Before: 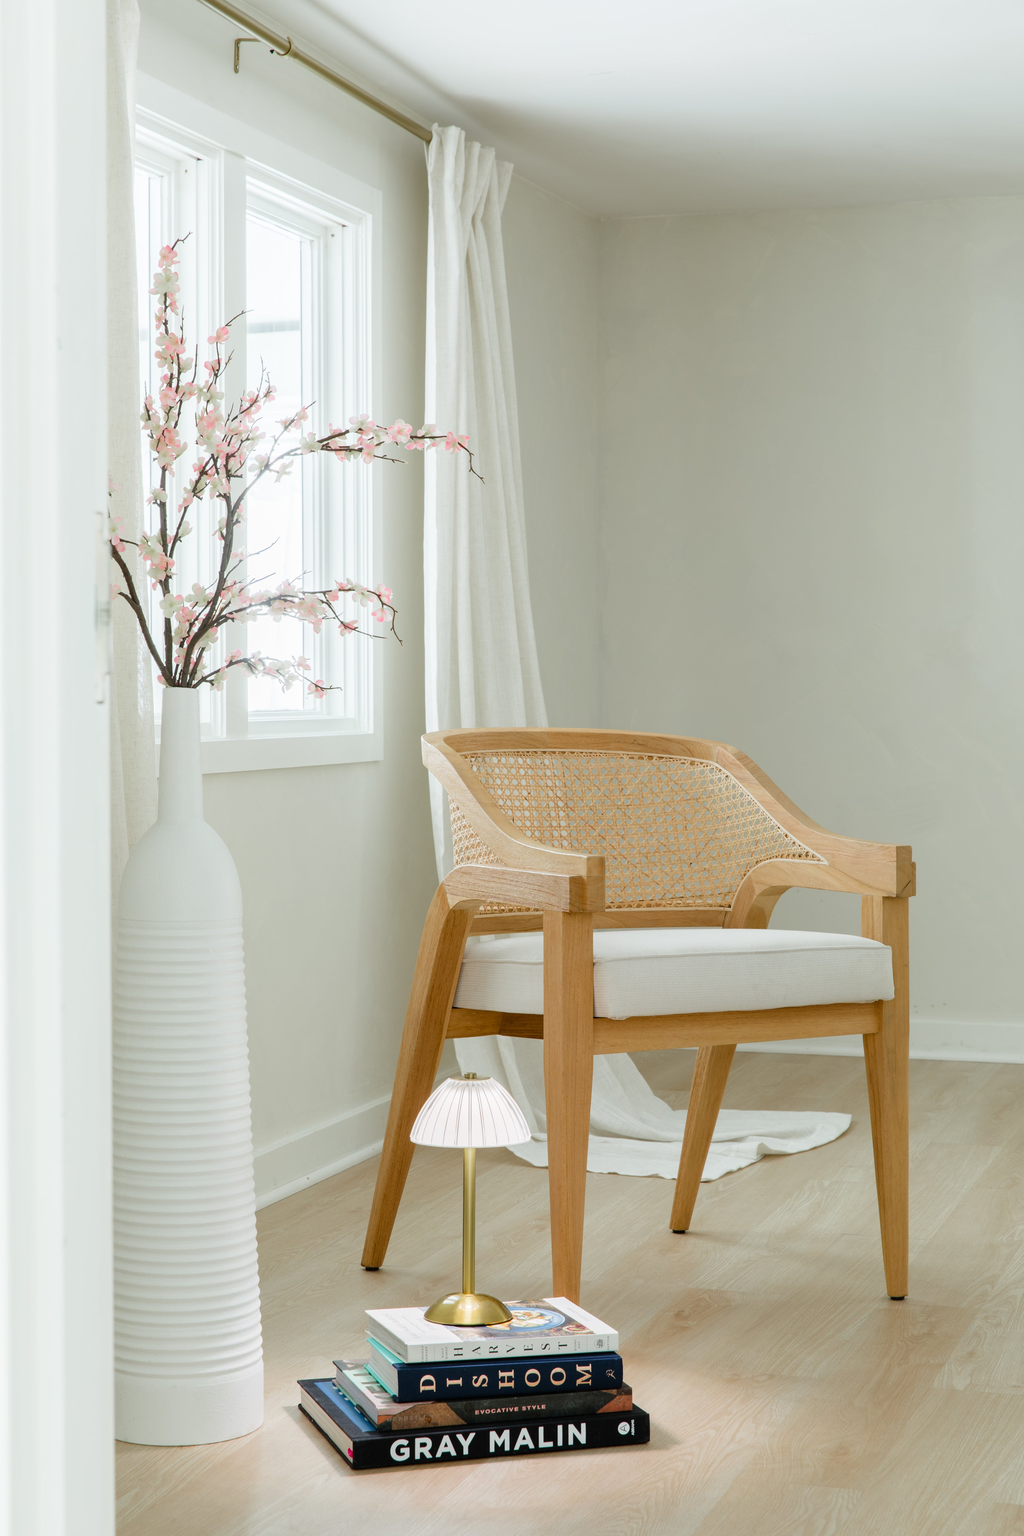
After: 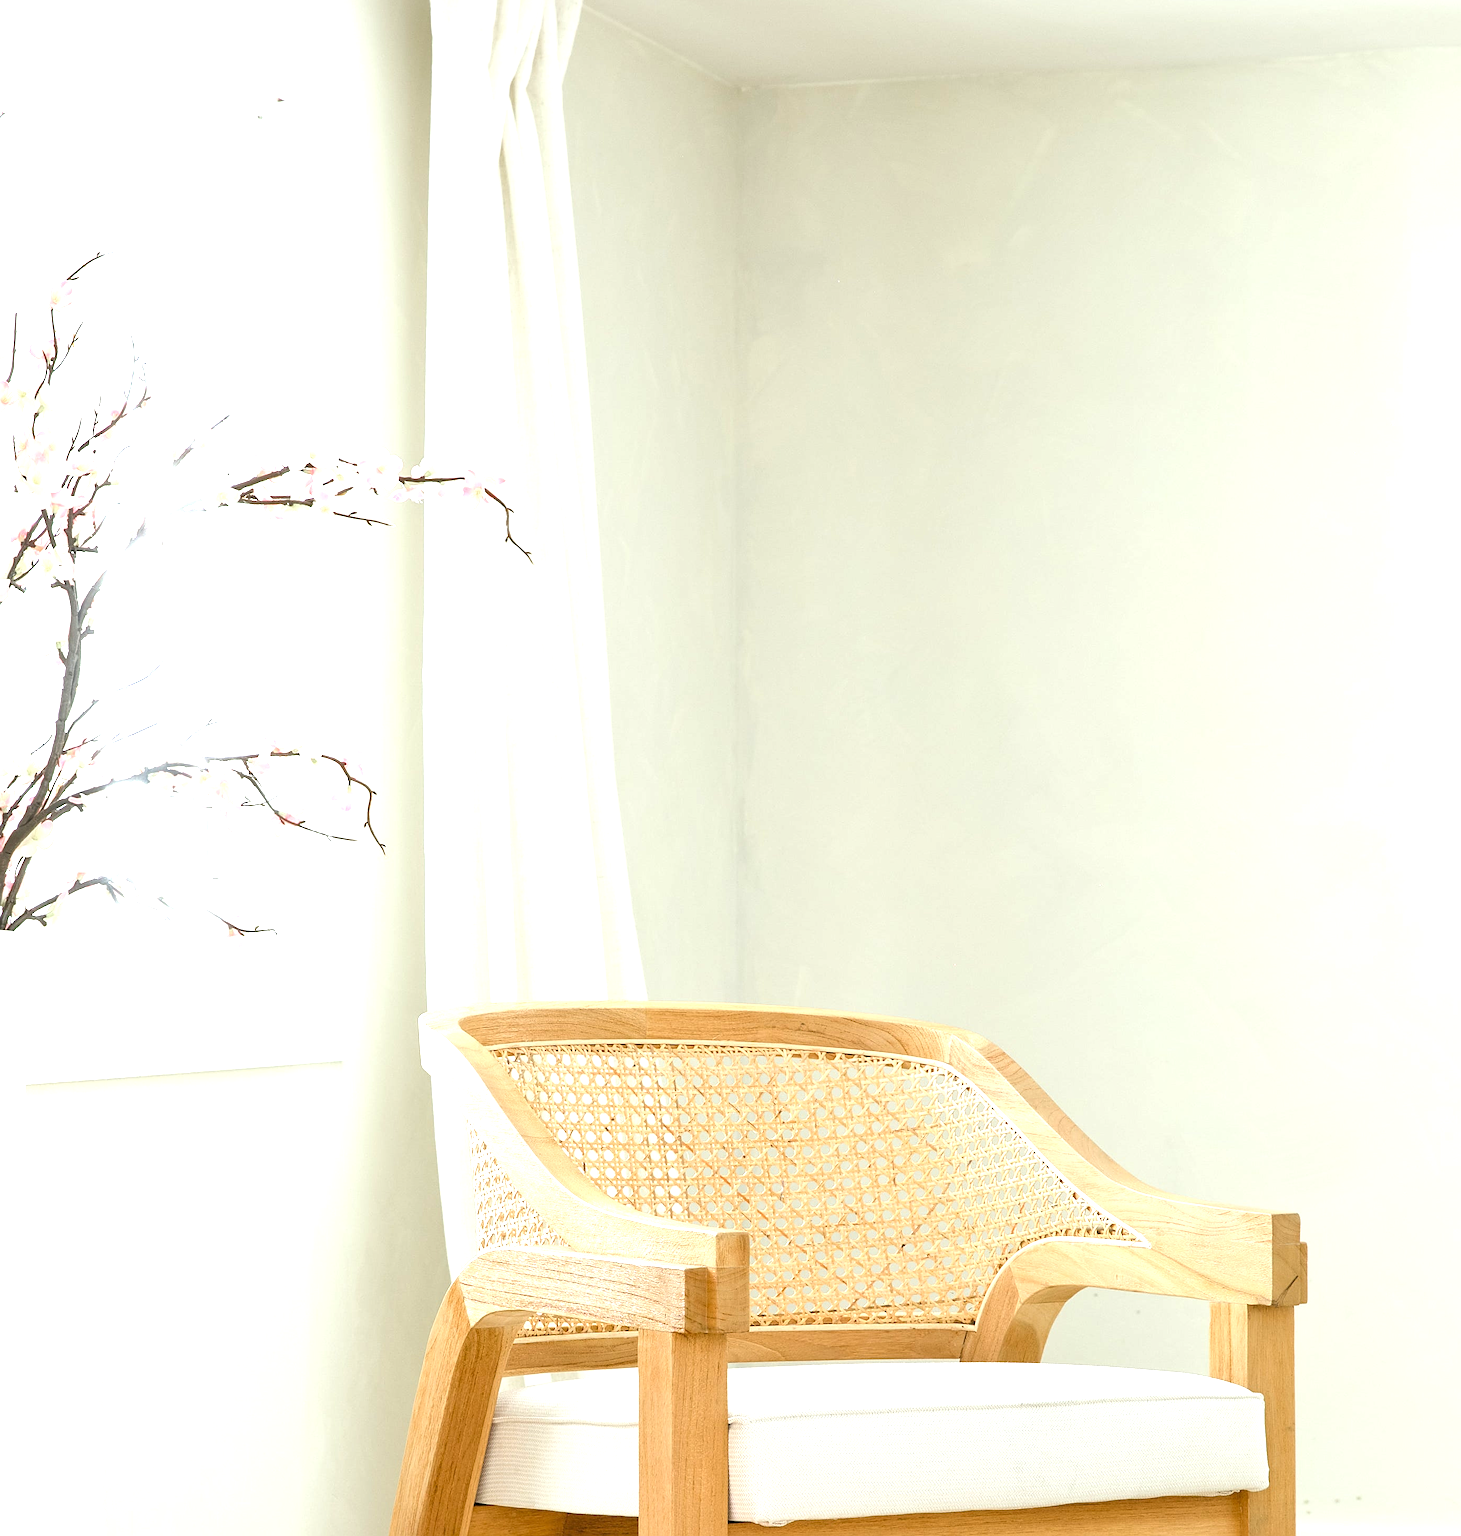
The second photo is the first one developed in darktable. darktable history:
exposure: black level correction 0, exposure 1.2 EV, compensate exposure bias true, compensate highlight preservation false
sharpen: on, module defaults
crop: left 18.38%, top 11.092%, right 2.134%, bottom 33.217%
local contrast: mode bilateral grid, contrast 20, coarseness 50, detail 120%, midtone range 0.2
